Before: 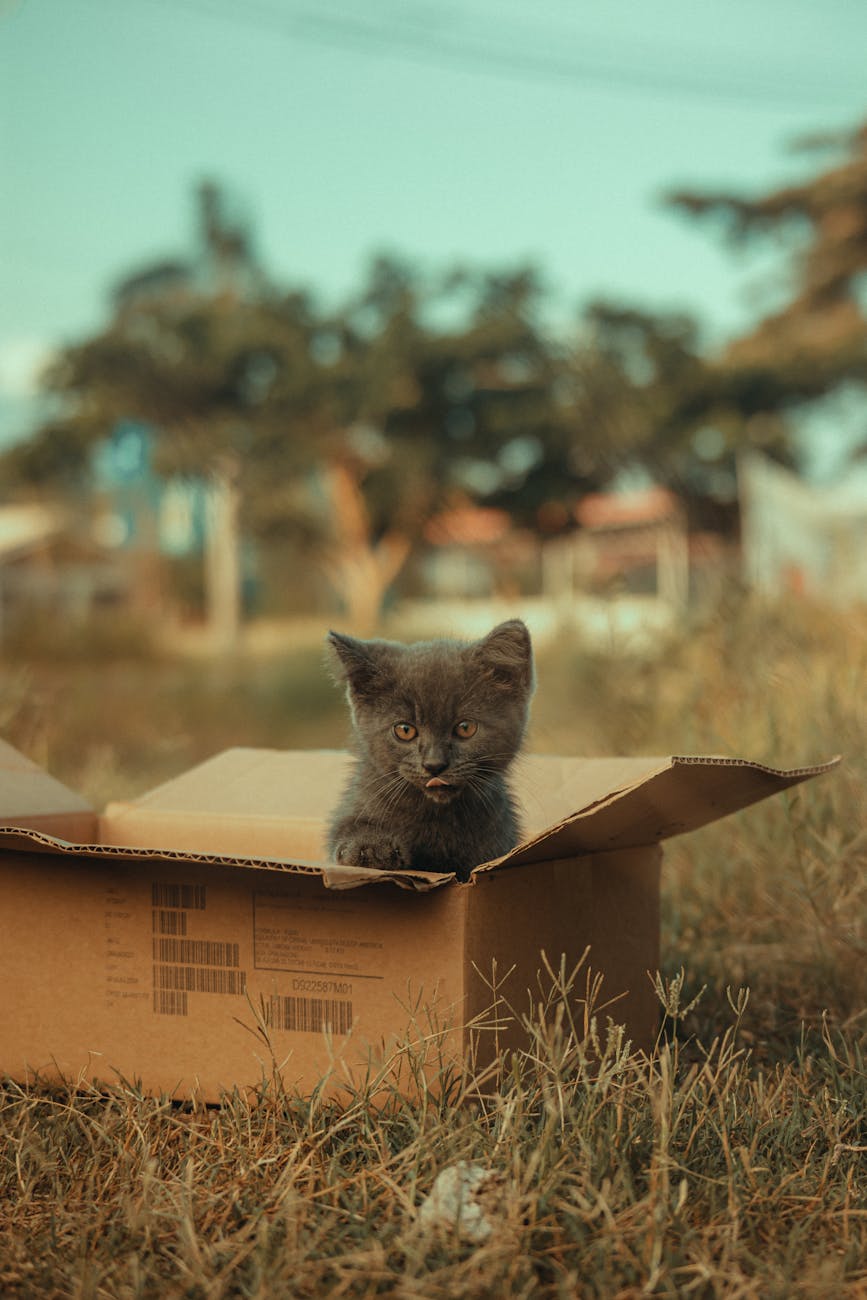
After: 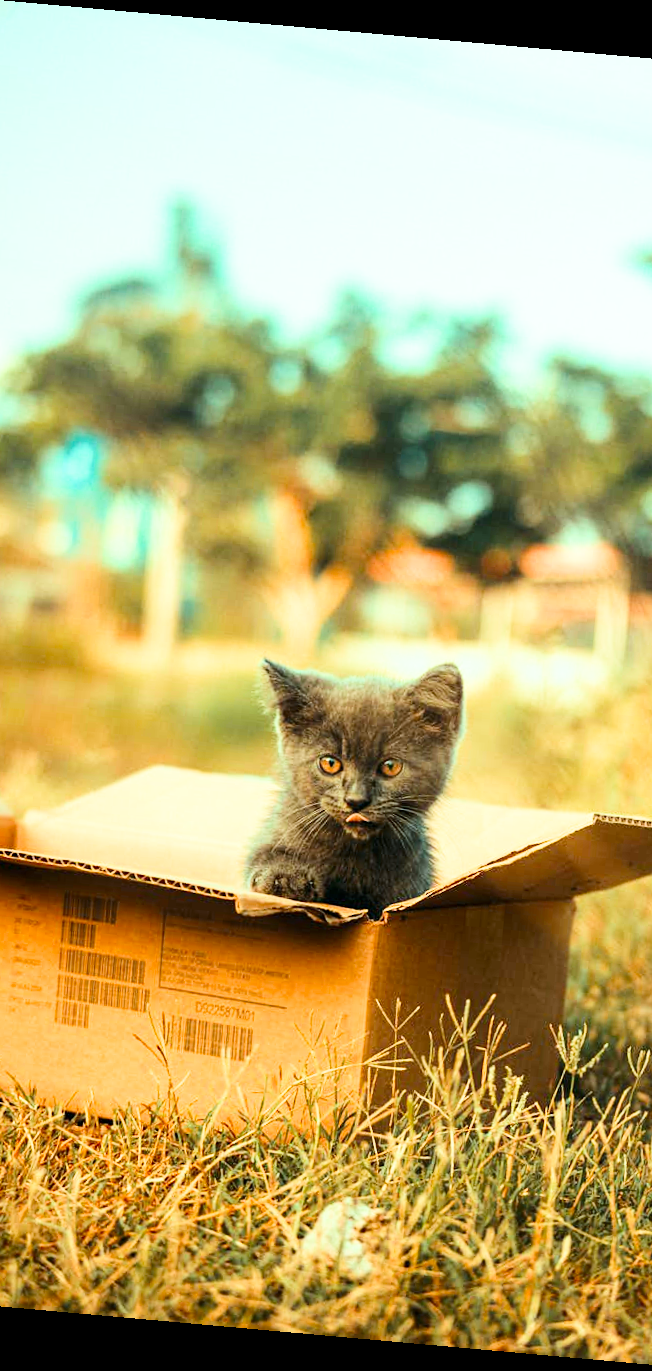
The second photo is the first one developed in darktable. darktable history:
exposure: exposure 2.003 EV, compensate highlight preservation false
filmic rgb: black relative exposure -7.75 EV, white relative exposure 4.4 EV, threshold 3 EV, target black luminance 0%, hardness 3.76, latitude 50.51%, contrast 1.074, highlights saturation mix 10%, shadows ↔ highlights balance -0.22%, color science v4 (2020), enable highlight reconstruction true
crop and rotate: left 12.673%, right 20.66%
color calibration: illuminant Planckian (black body), adaptation linear Bradford (ICC v4), x 0.361, y 0.366, temperature 4511.61 K, saturation algorithm version 1 (2020)
contrast brightness saturation: contrast 0.19, brightness -0.11, saturation 0.21
rotate and perspective: rotation 5.12°, automatic cropping off
